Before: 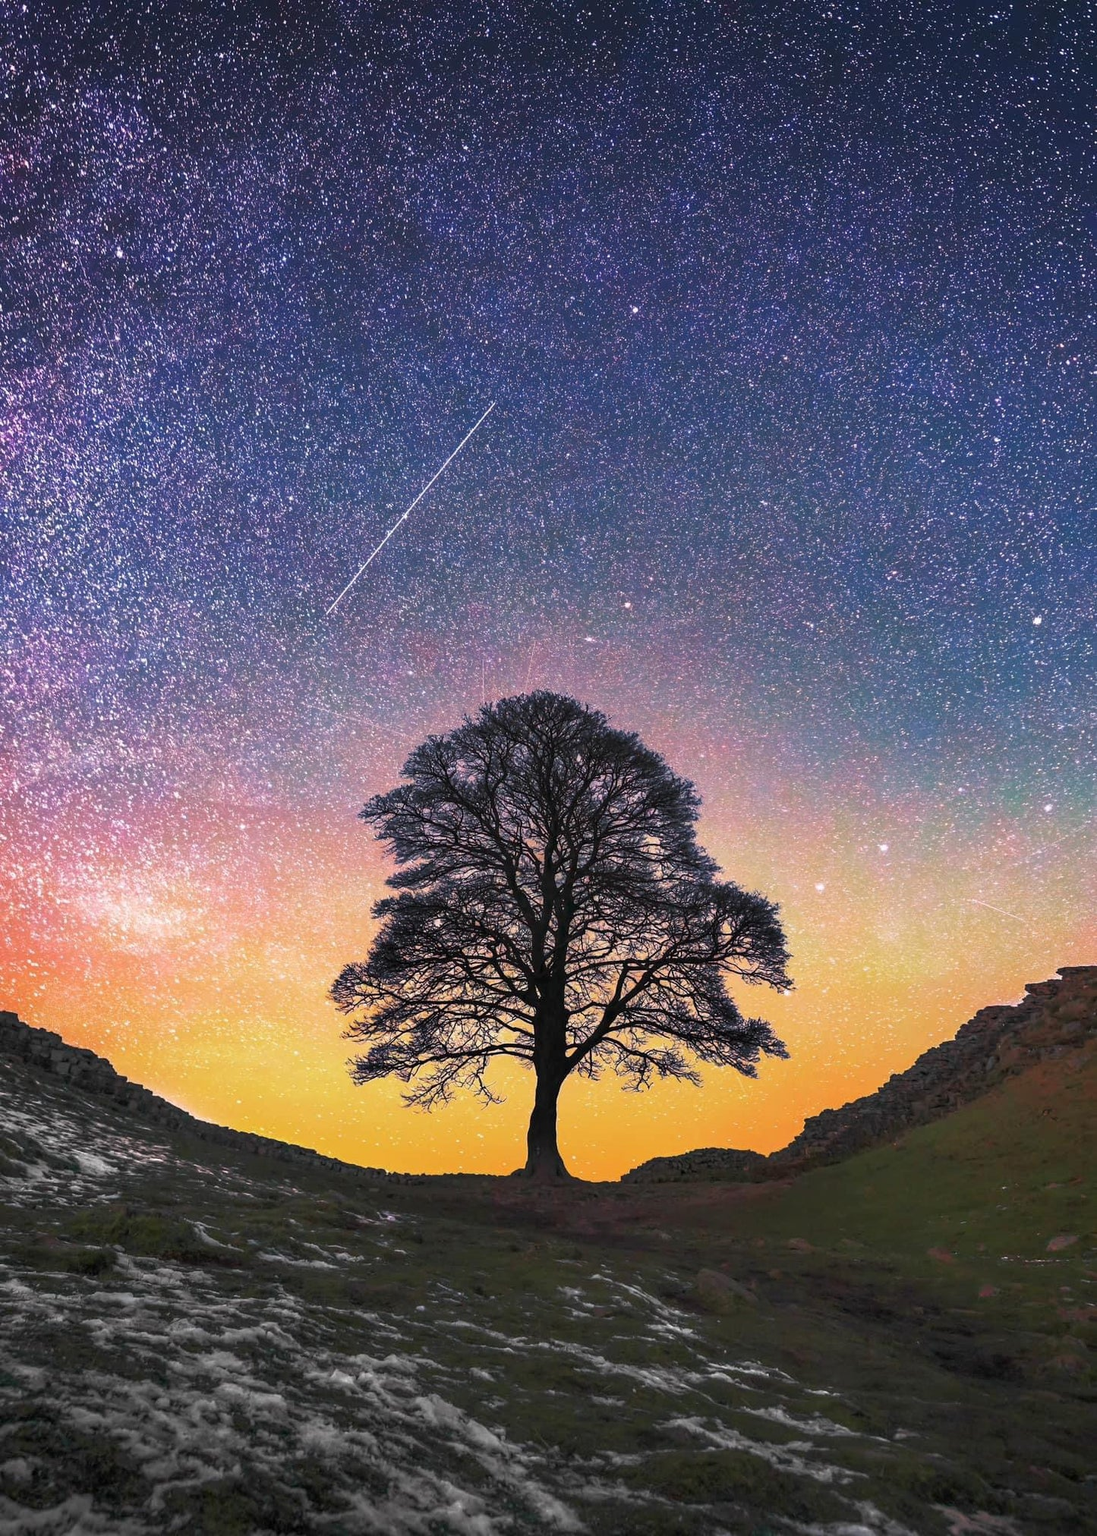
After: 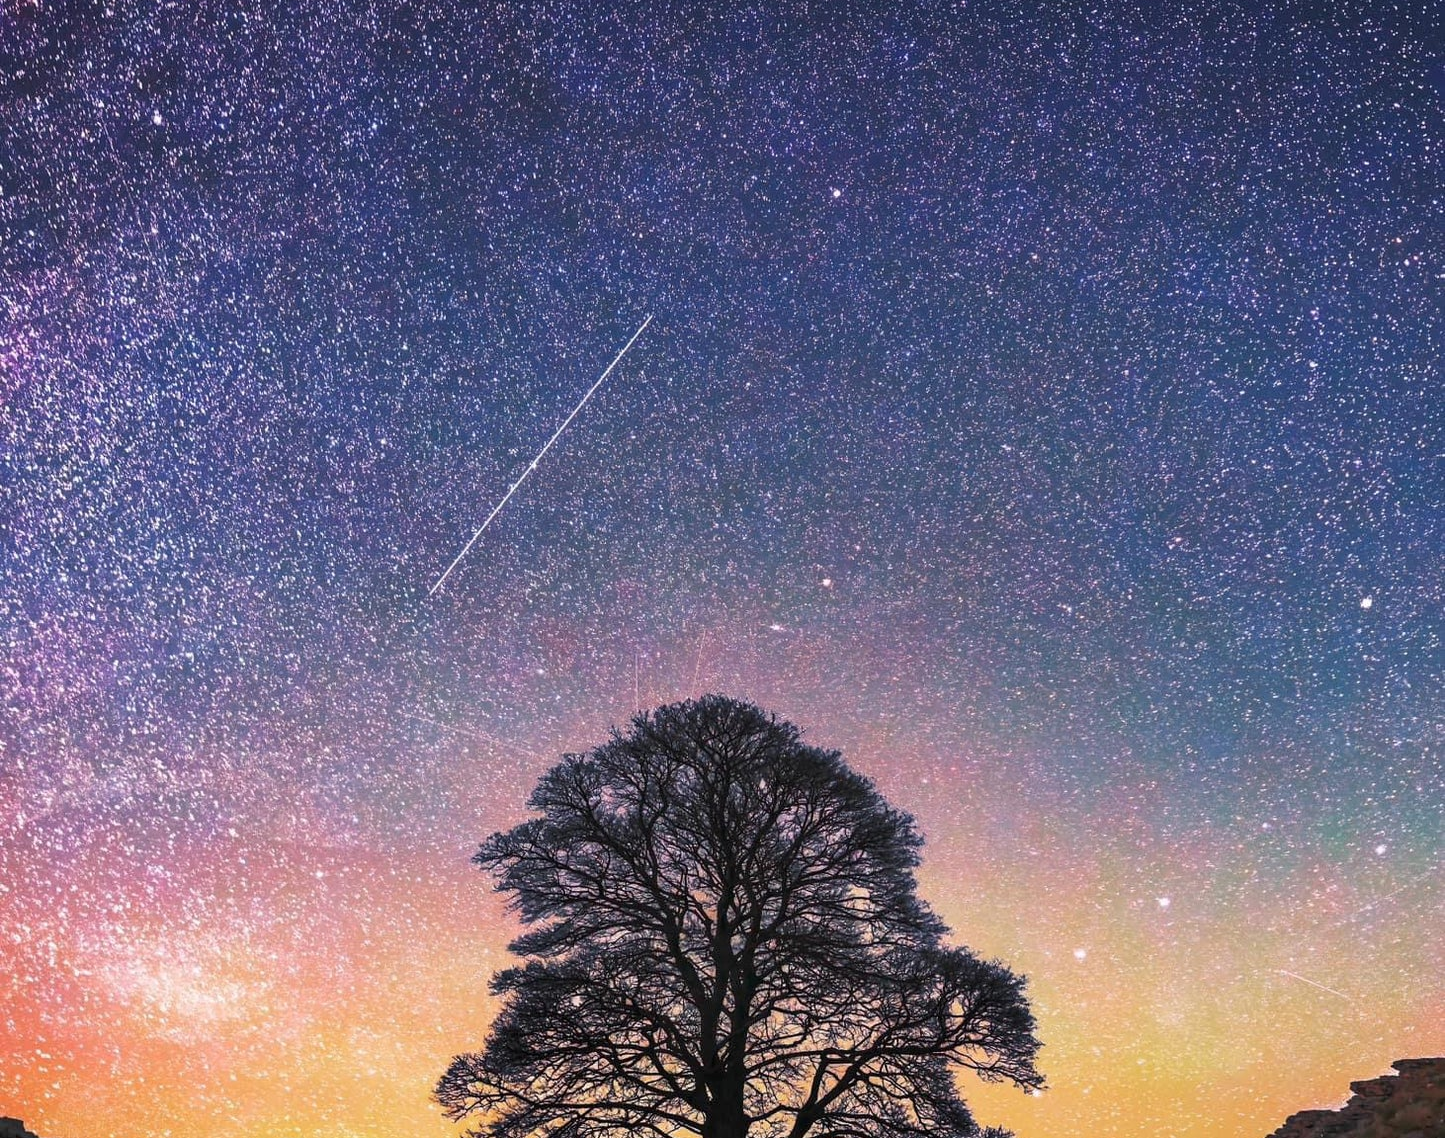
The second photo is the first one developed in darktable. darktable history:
crop and rotate: top 10.63%, bottom 33.128%
